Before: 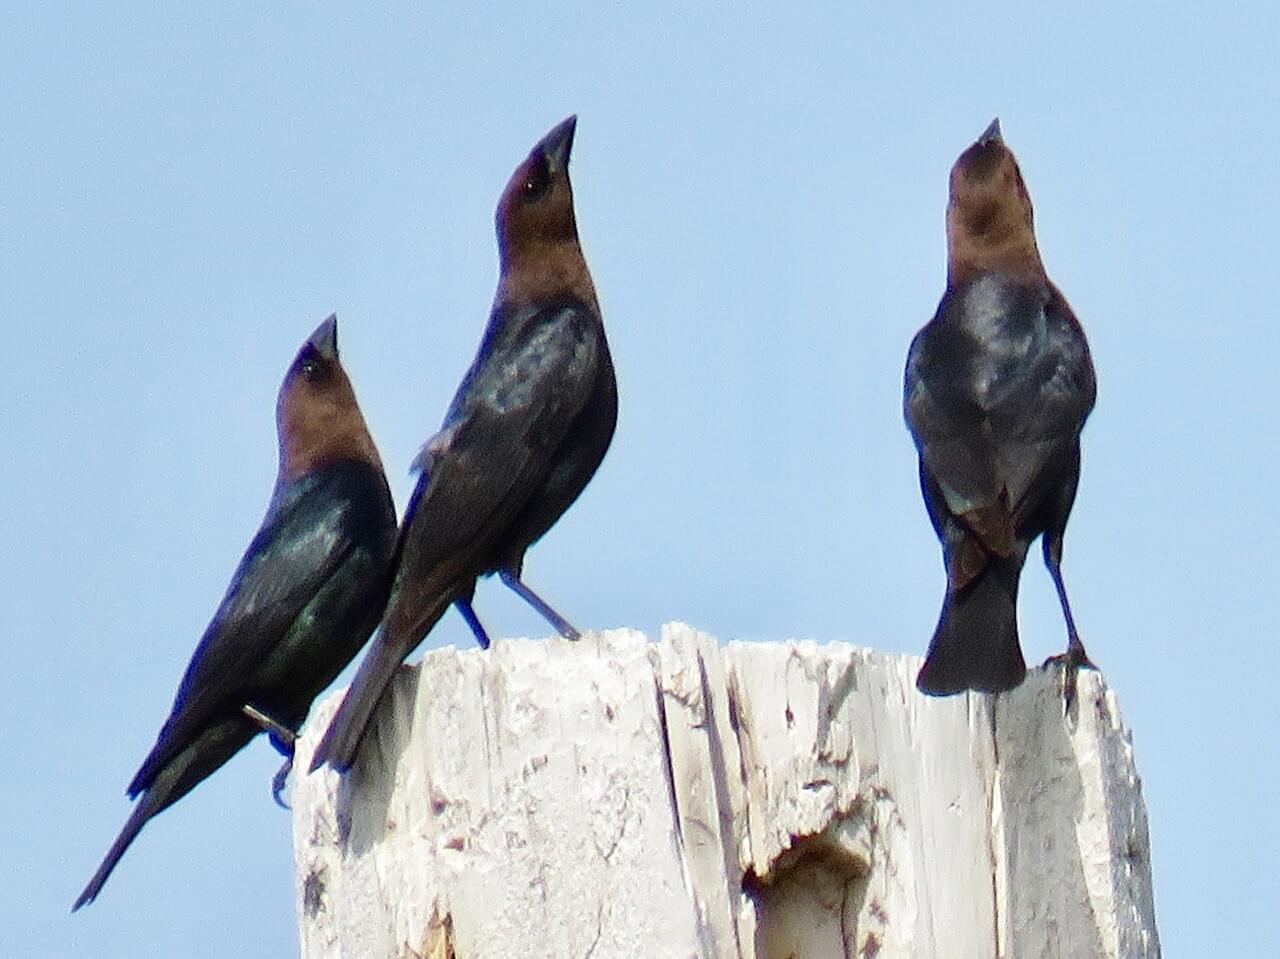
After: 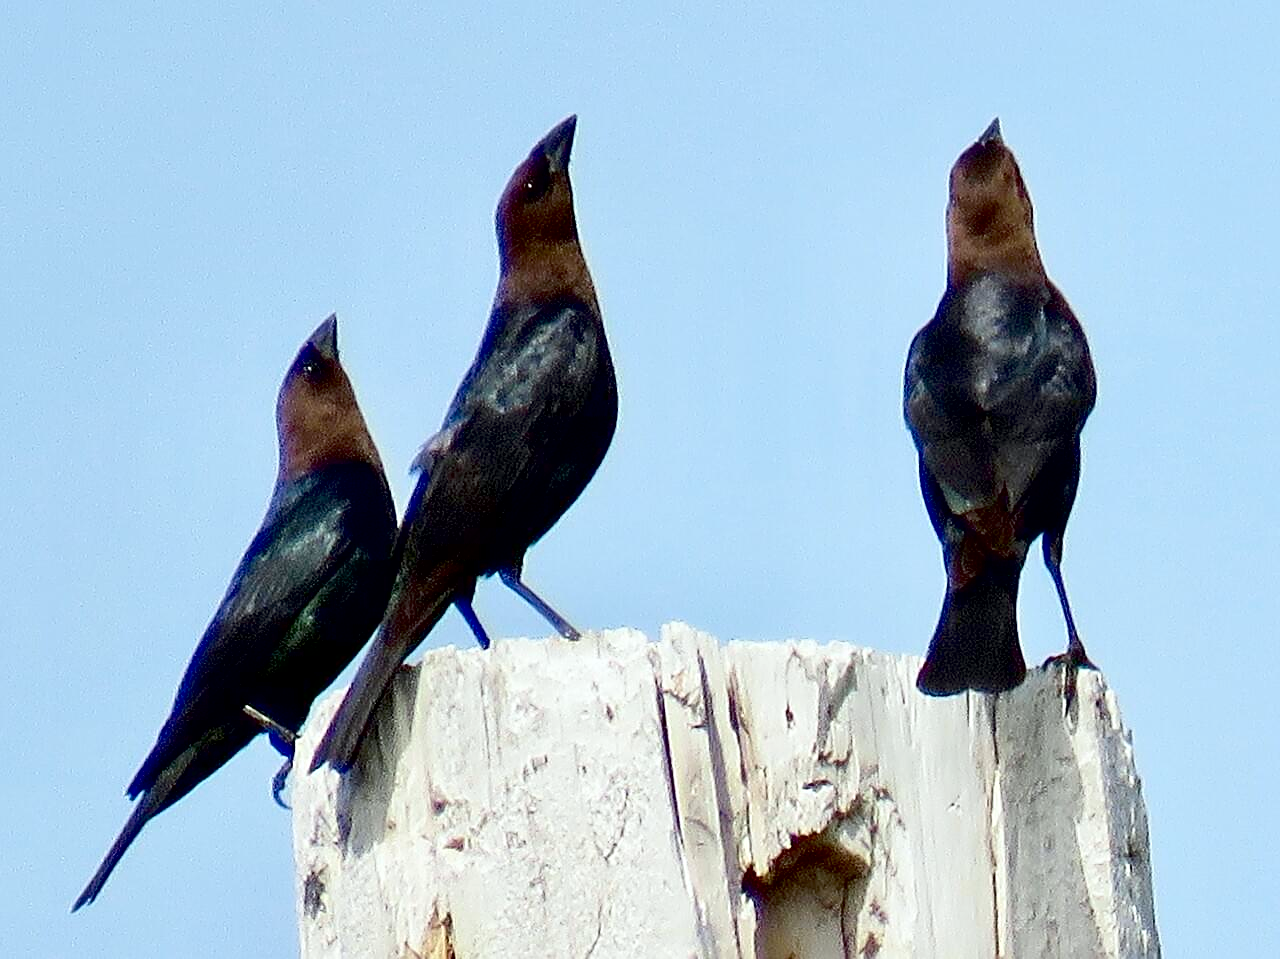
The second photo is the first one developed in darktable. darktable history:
contrast brightness saturation: contrast 0.15, brightness -0.01, saturation 0.1
exposure: black level correction 0.016, exposure -0.009 EV, compensate highlight preservation false
sharpen: on, module defaults
white balance: red 0.978, blue 0.999
